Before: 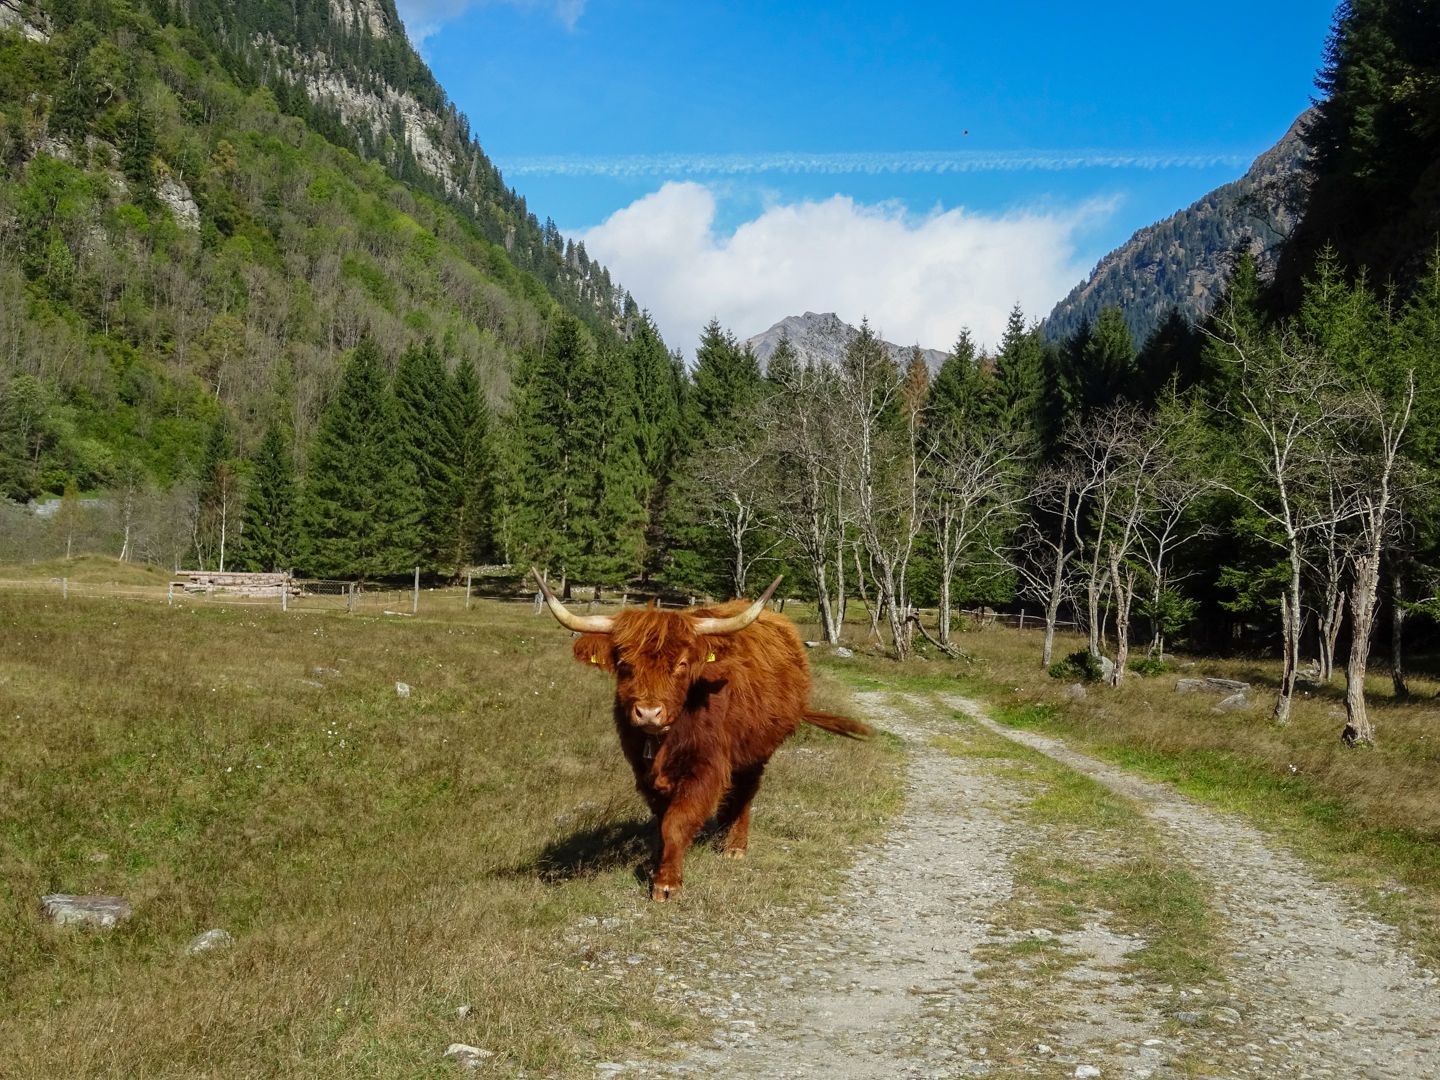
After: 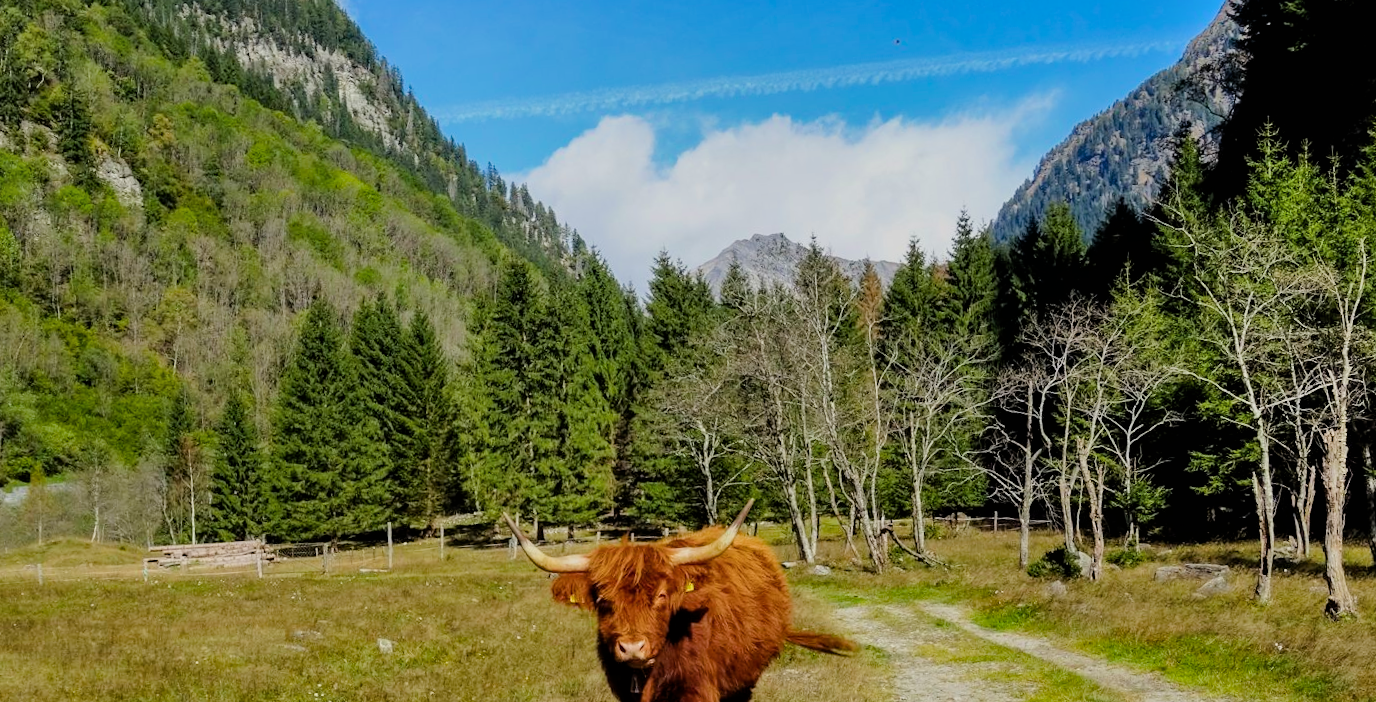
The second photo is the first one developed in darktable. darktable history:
exposure: black level correction 0.001, exposure 0.3 EV, compensate highlight preservation false
tone equalizer: -8 EV -0.417 EV, -7 EV -0.389 EV, -6 EV -0.333 EV, -5 EV -0.222 EV, -3 EV 0.222 EV, -2 EV 0.333 EV, -1 EV 0.389 EV, +0 EV 0.417 EV, edges refinement/feathering 500, mask exposure compensation -1.57 EV, preserve details no
rotate and perspective: rotation -5°, crop left 0.05, crop right 0.952, crop top 0.11, crop bottom 0.89
shadows and highlights: low approximation 0.01, soften with gaussian
color balance rgb: global vibrance 42.74%
crop: bottom 24.967%
filmic rgb: black relative exposure -6.59 EV, white relative exposure 4.71 EV, hardness 3.13, contrast 0.805
